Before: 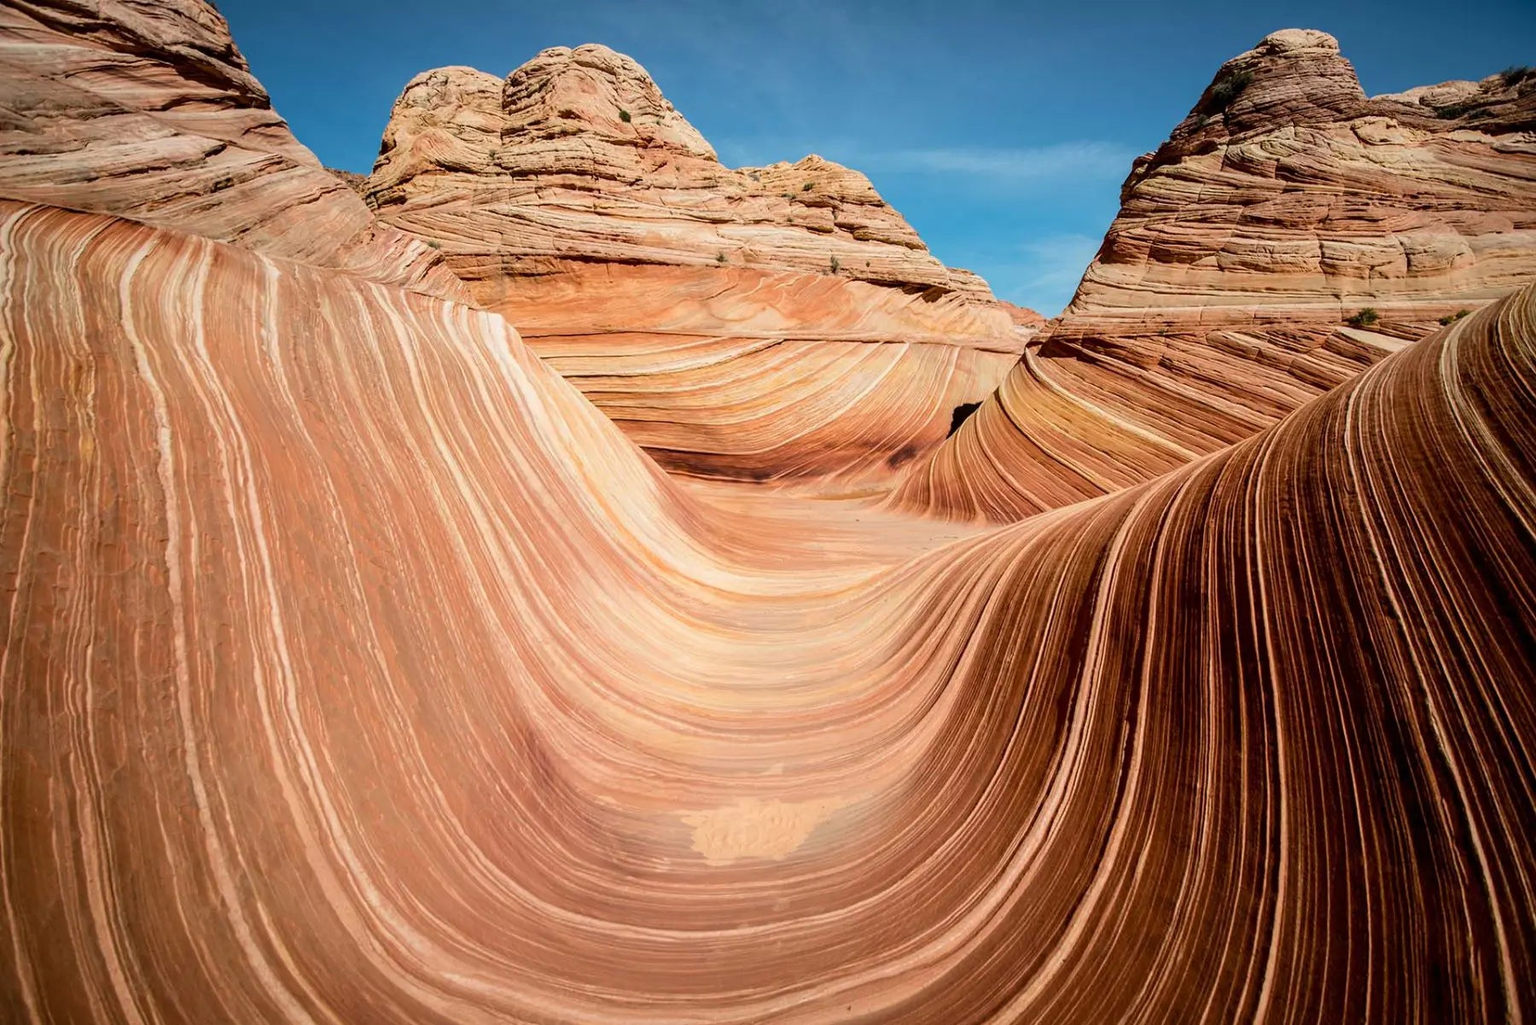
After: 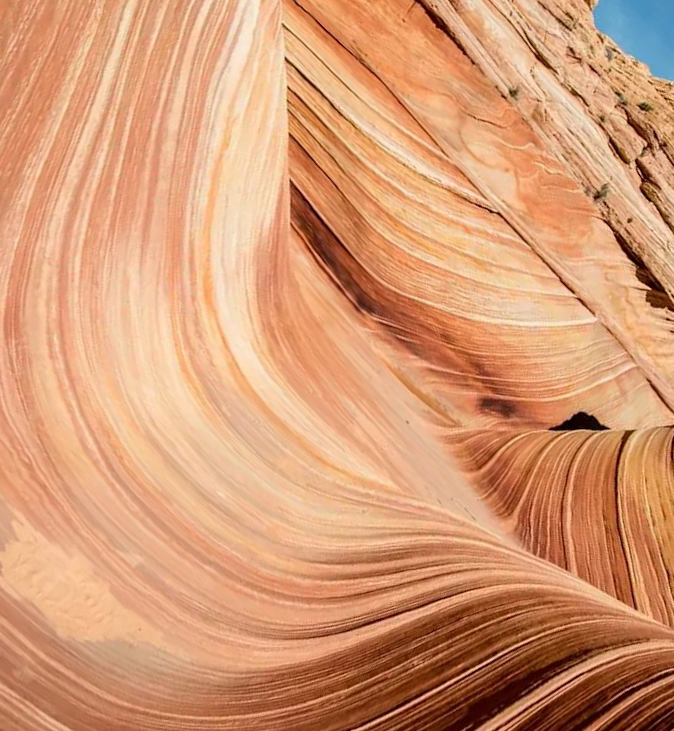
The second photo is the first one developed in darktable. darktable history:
crop and rotate: angle -45.43°, top 16.661%, right 0.961%, bottom 11.63%
